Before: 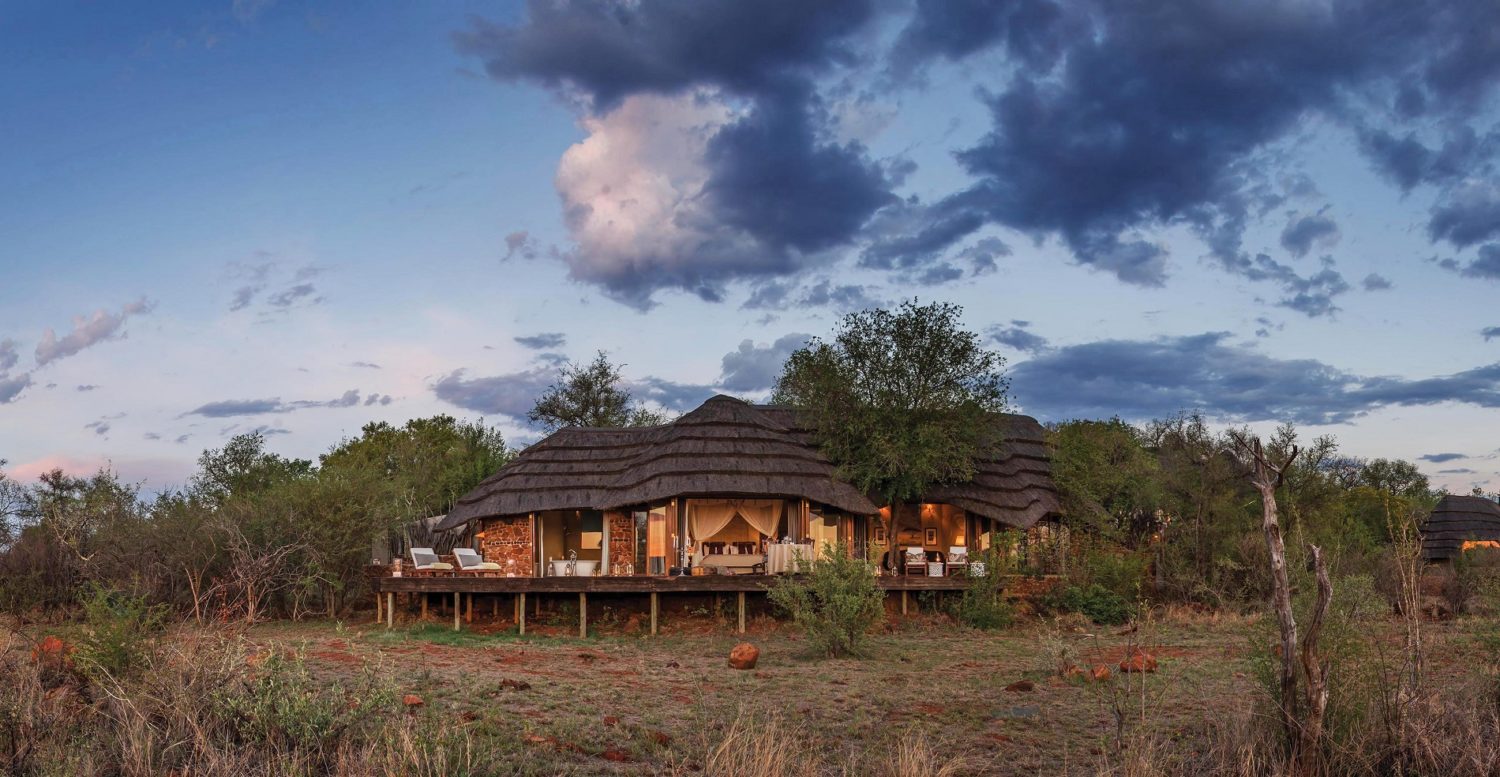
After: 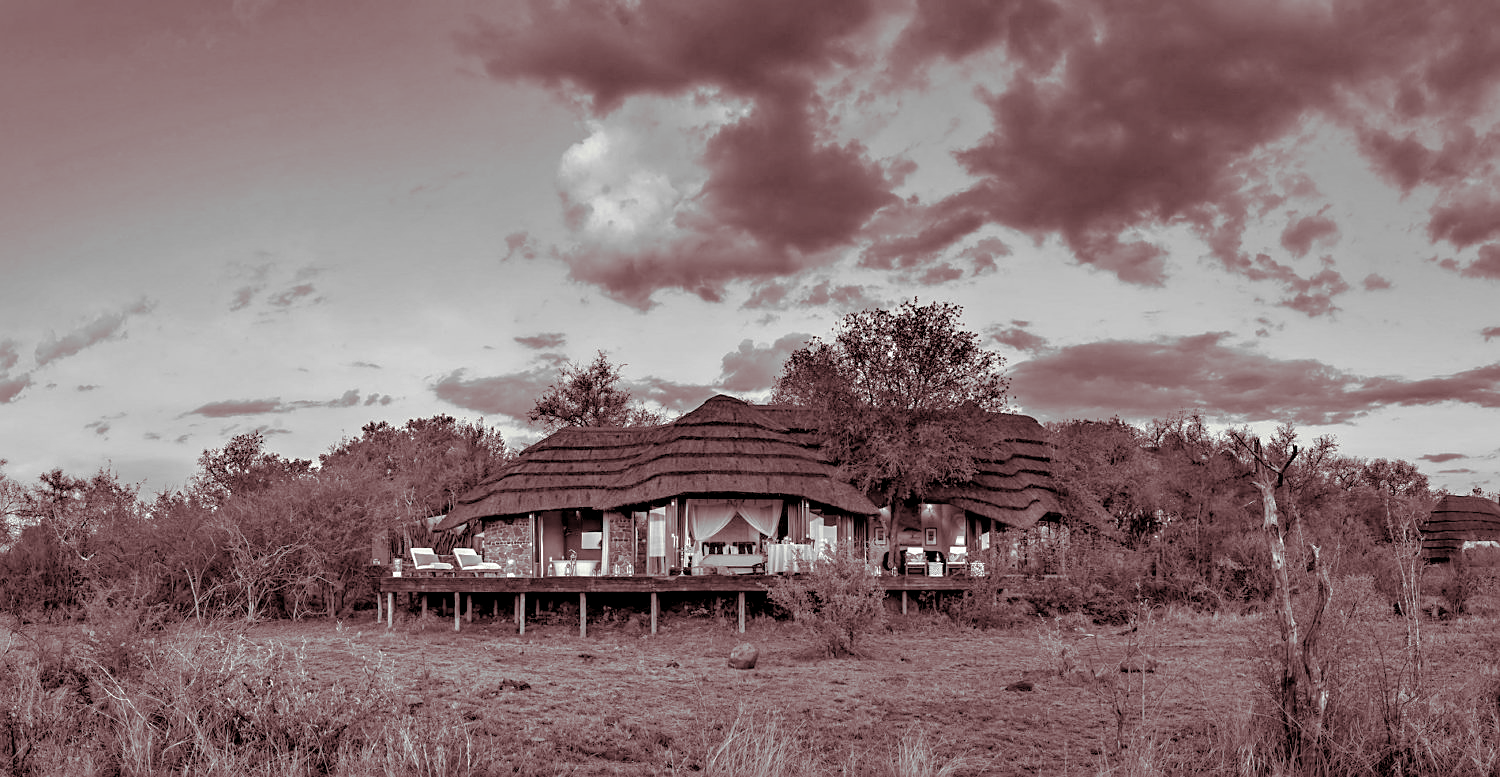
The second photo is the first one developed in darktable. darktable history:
monochrome: a 32, b 64, size 2.3
tone curve: curves: ch0 [(0, 0) (0.004, 0.008) (0.077, 0.156) (0.169, 0.29) (0.774, 0.774) (1, 1)], color space Lab, linked channels, preserve colors none
split-toning: on, module defaults | blend: blend mode overlay, opacity 85%; mask: uniform (no mask)
sharpen: on, module defaults
contrast equalizer: y [[0.513, 0.565, 0.608, 0.562, 0.512, 0.5], [0.5 ×6], [0.5, 0.5, 0.5, 0.528, 0.598, 0.658], [0 ×6], [0 ×6]]
